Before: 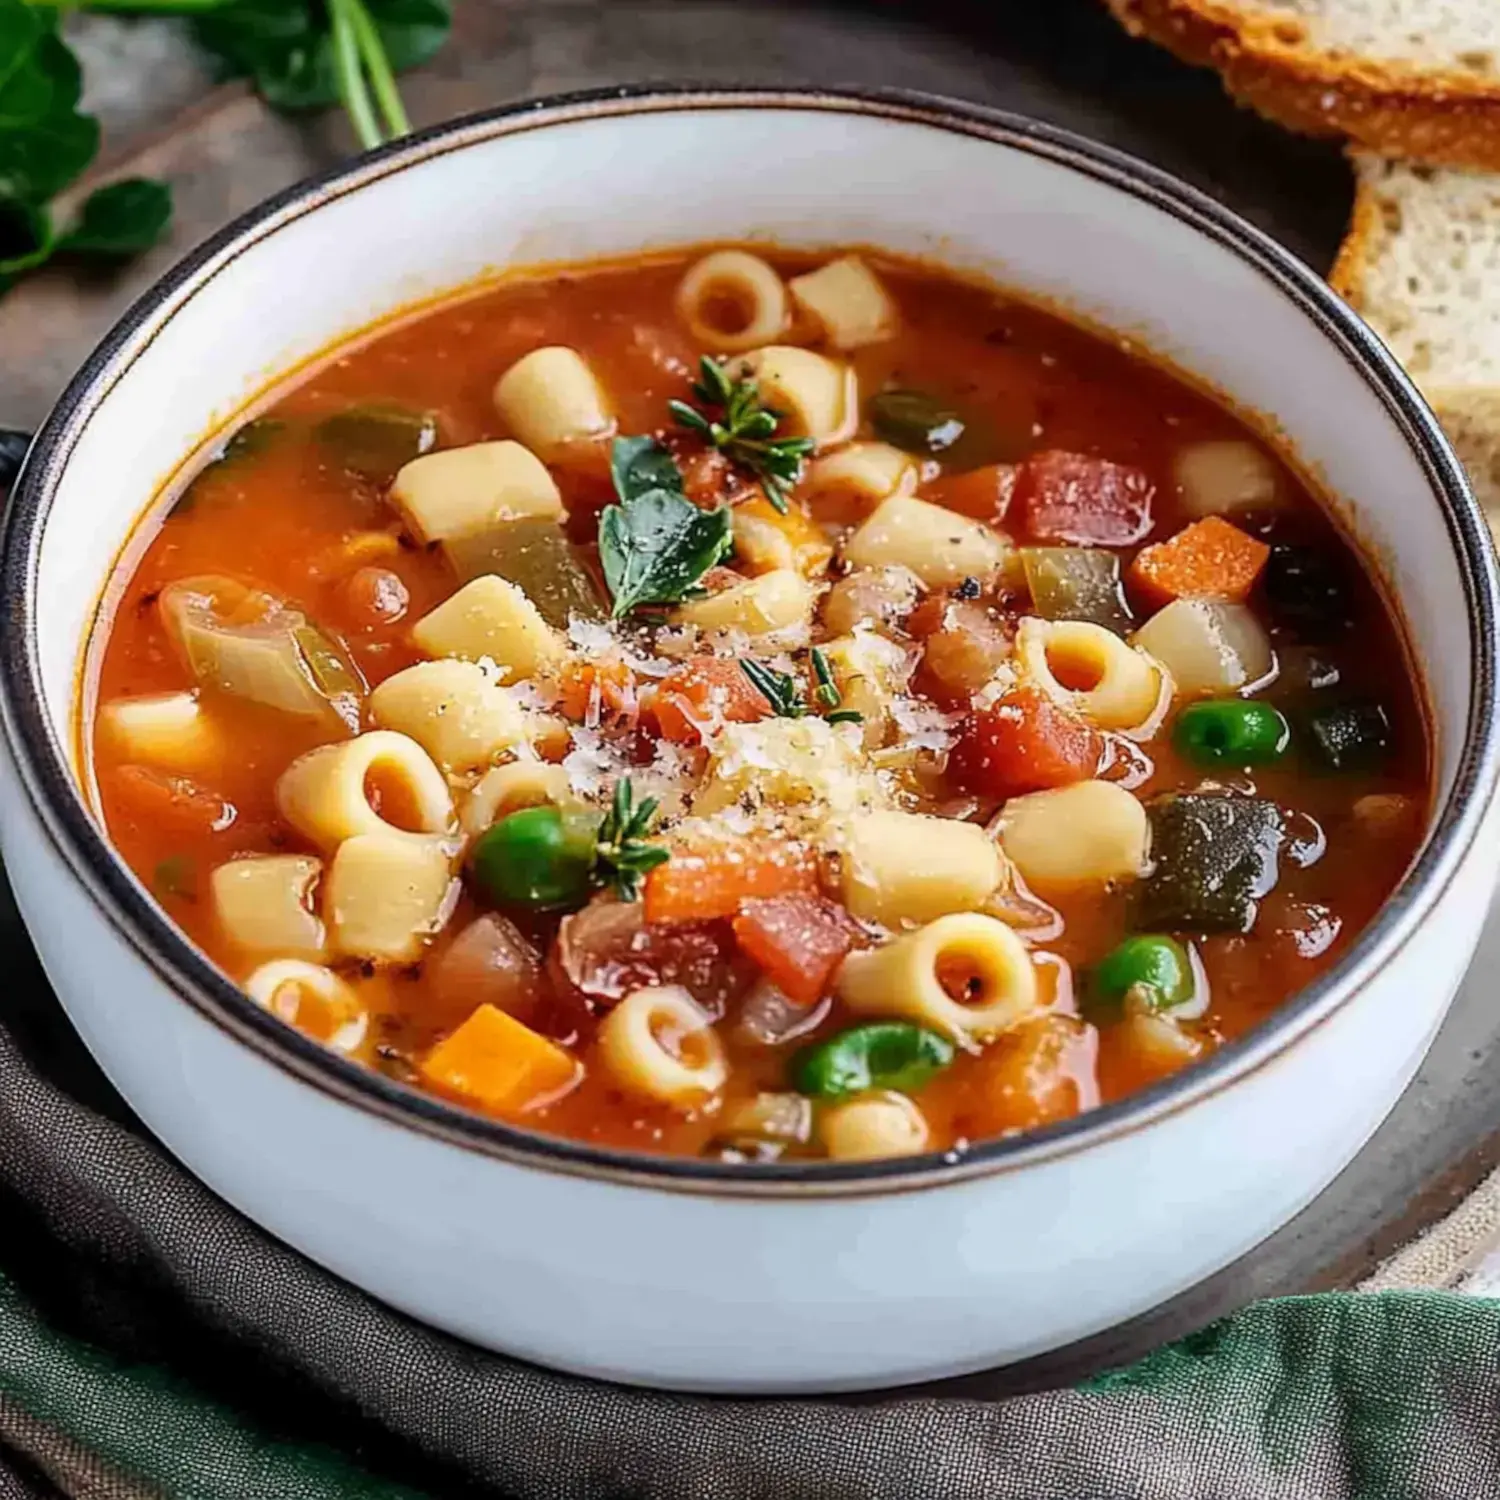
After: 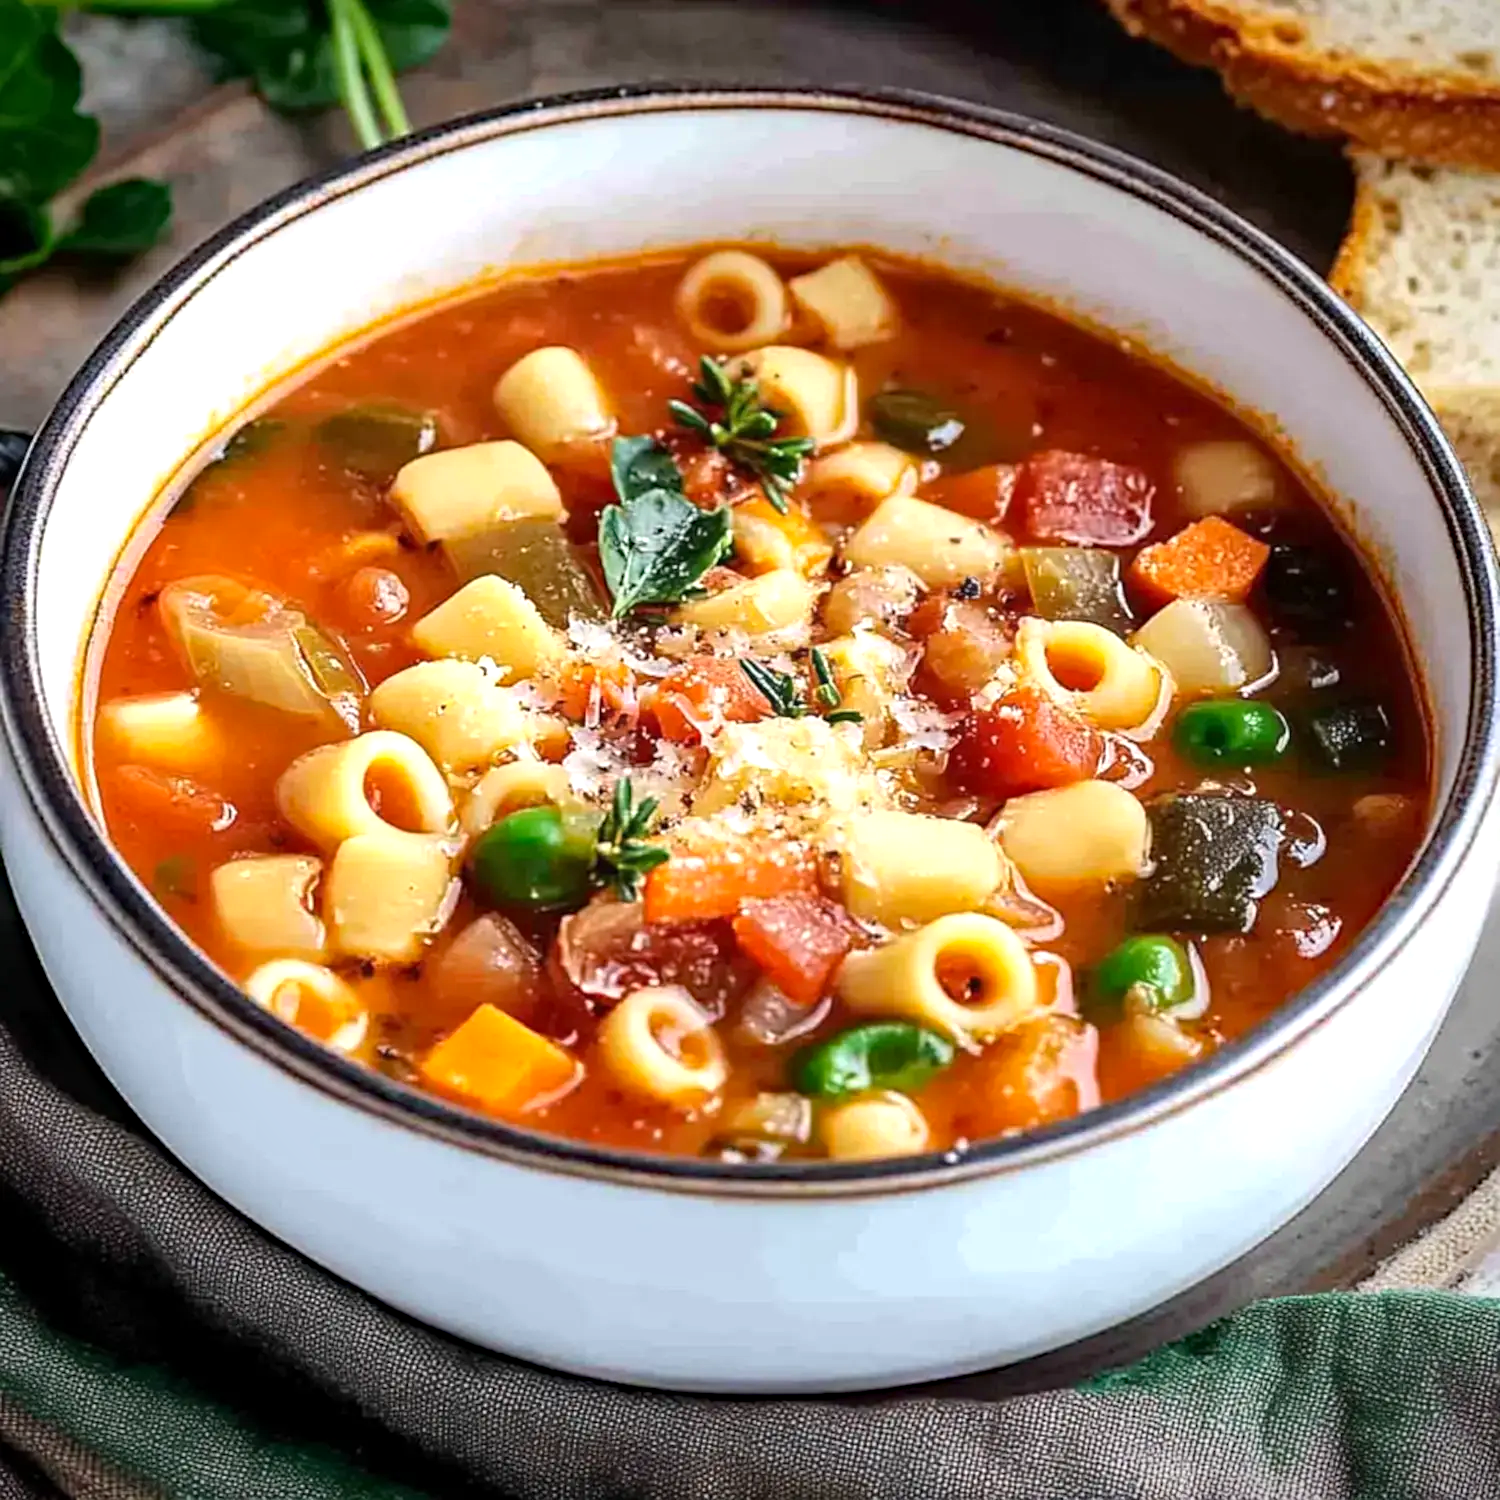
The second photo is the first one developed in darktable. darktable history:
haze removal: compatibility mode true, adaptive false
exposure: exposure 0.518 EV, compensate exposure bias true, compensate highlight preservation false
vignetting: fall-off radius 61.05%, saturation -0.002
